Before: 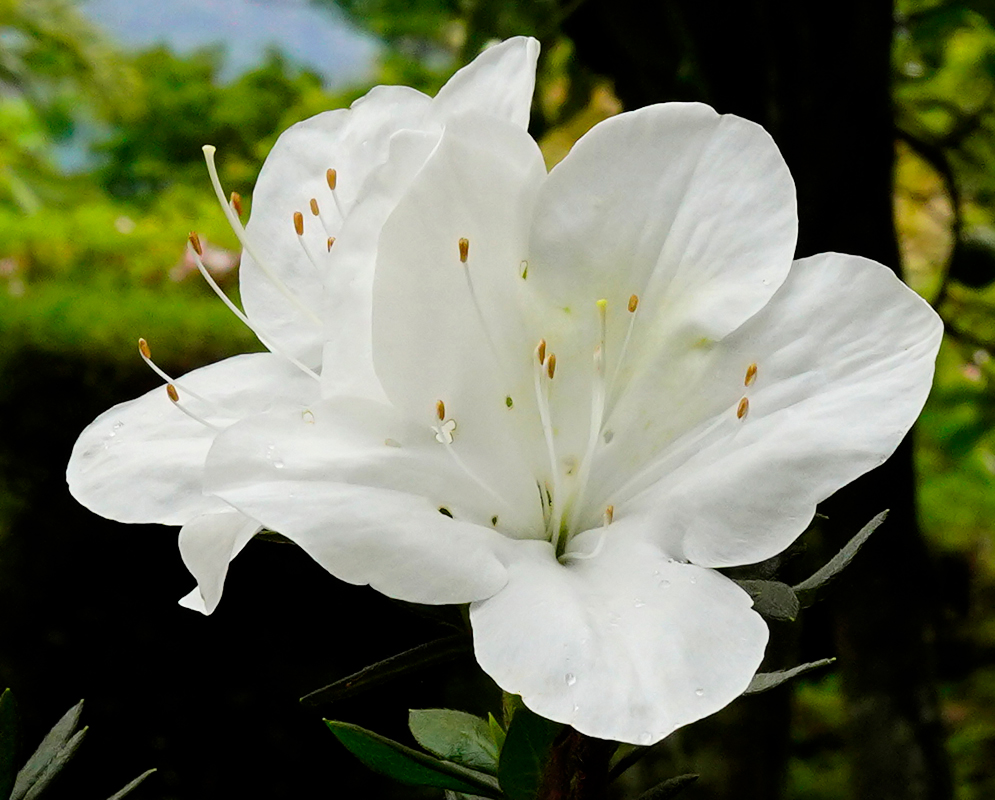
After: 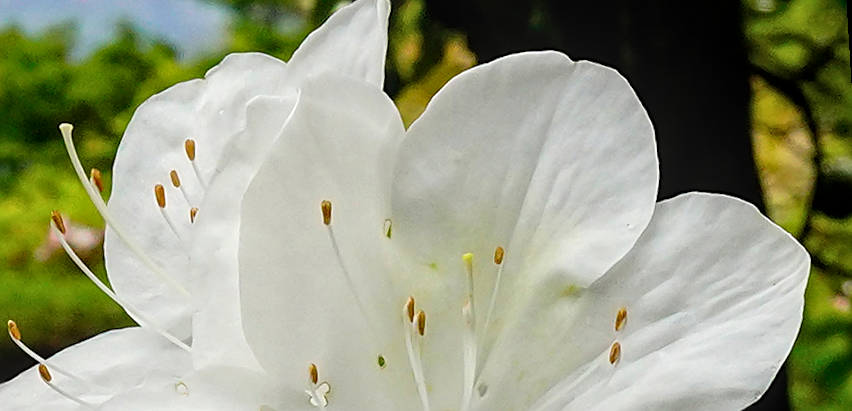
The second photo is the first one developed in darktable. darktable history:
sharpen: on, module defaults
rotate and perspective: rotation -3.52°, crop left 0.036, crop right 0.964, crop top 0.081, crop bottom 0.919
local contrast: on, module defaults
crop and rotate: left 11.812%, bottom 42.776%
